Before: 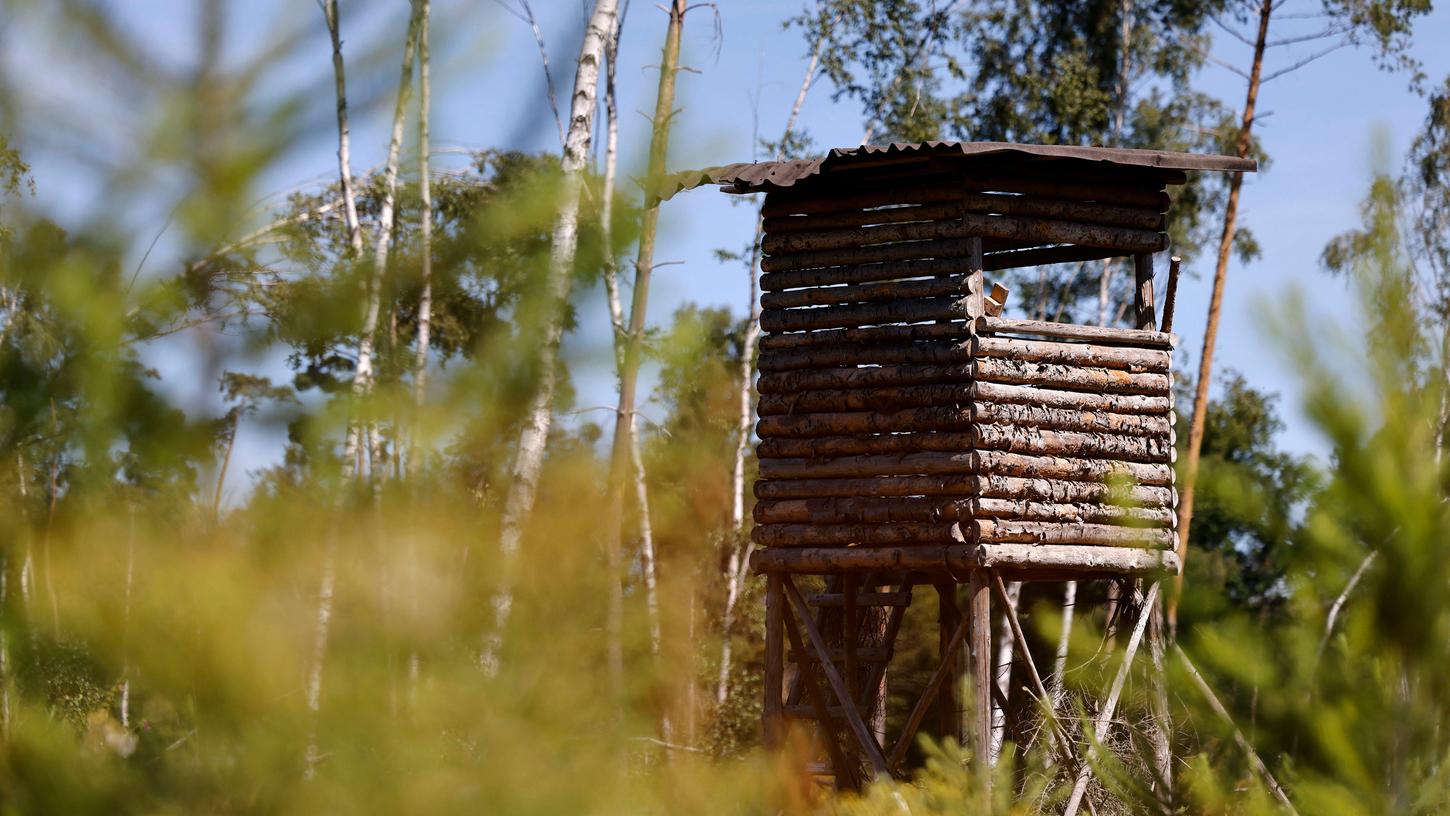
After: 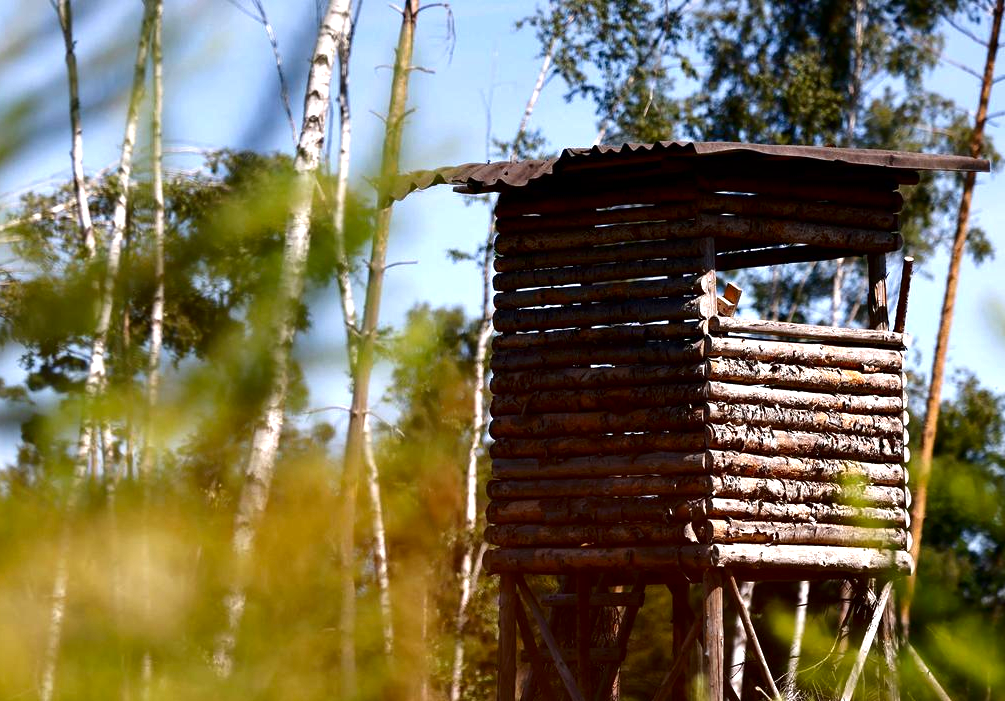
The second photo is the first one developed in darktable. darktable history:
contrast brightness saturation: brightness -0.2, saturation 0.08
crop: left 18.479%, right 12.2%, bottom 13.971%
exposure: black level correction 0, exposure 0.7 EV, compensate exposure bias true, compensate highlight preservation false
